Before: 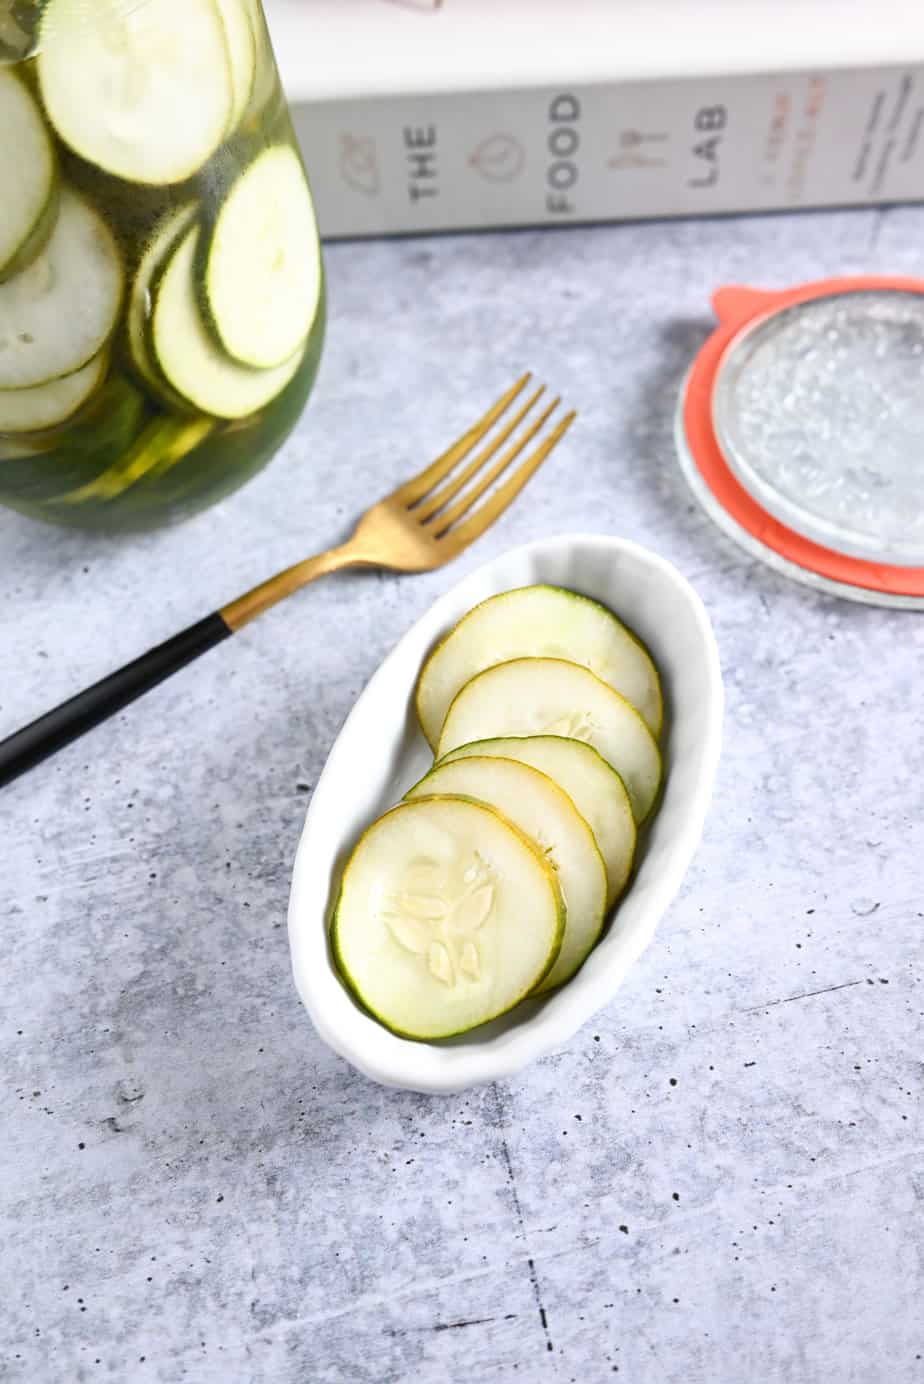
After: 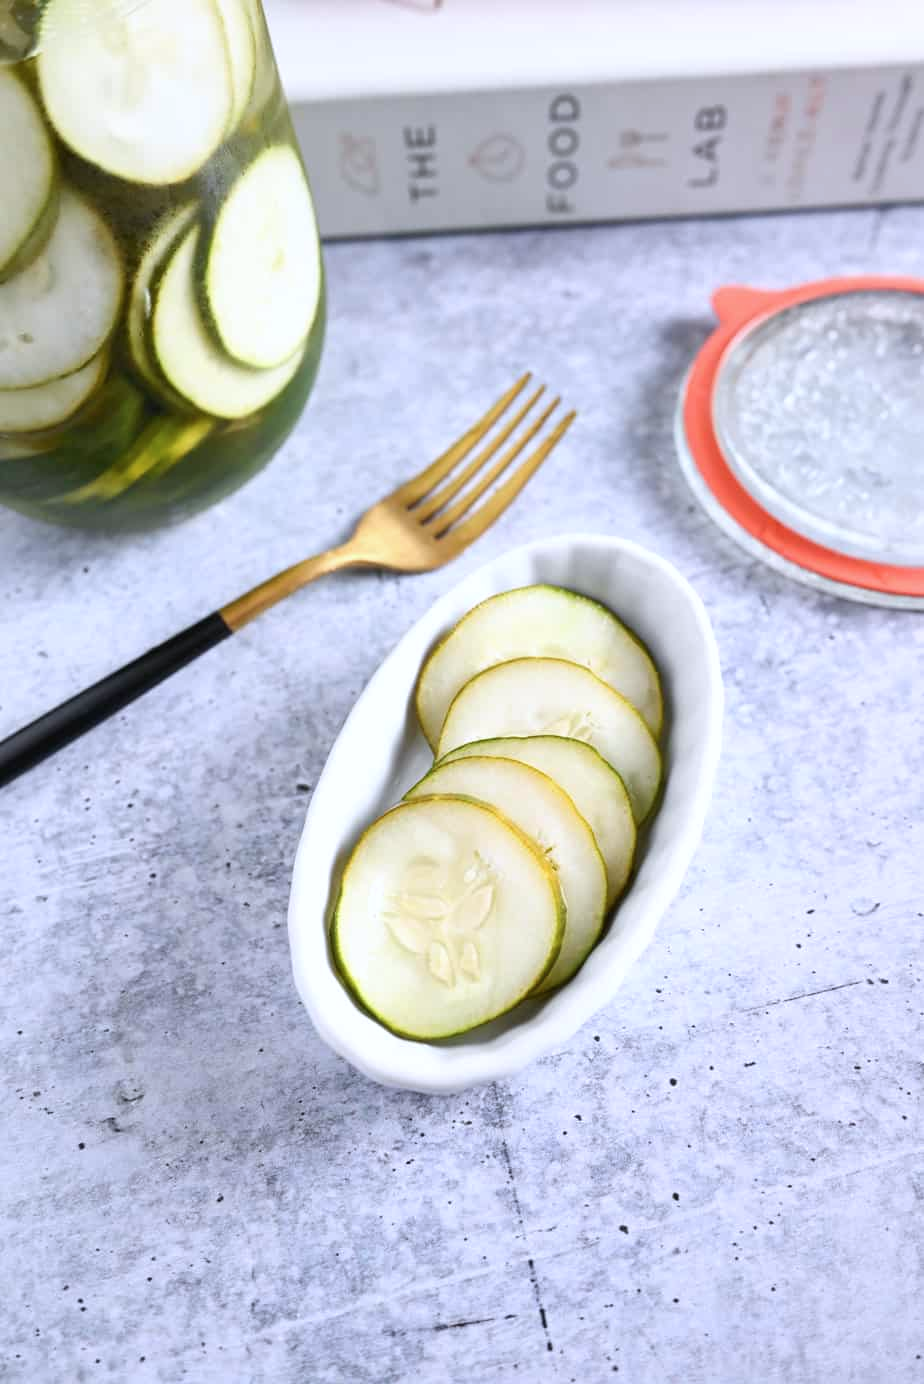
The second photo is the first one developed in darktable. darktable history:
color calibration: illuminant as shot in camera, x 0.358, y 0.373, temperature 4628.91 K
